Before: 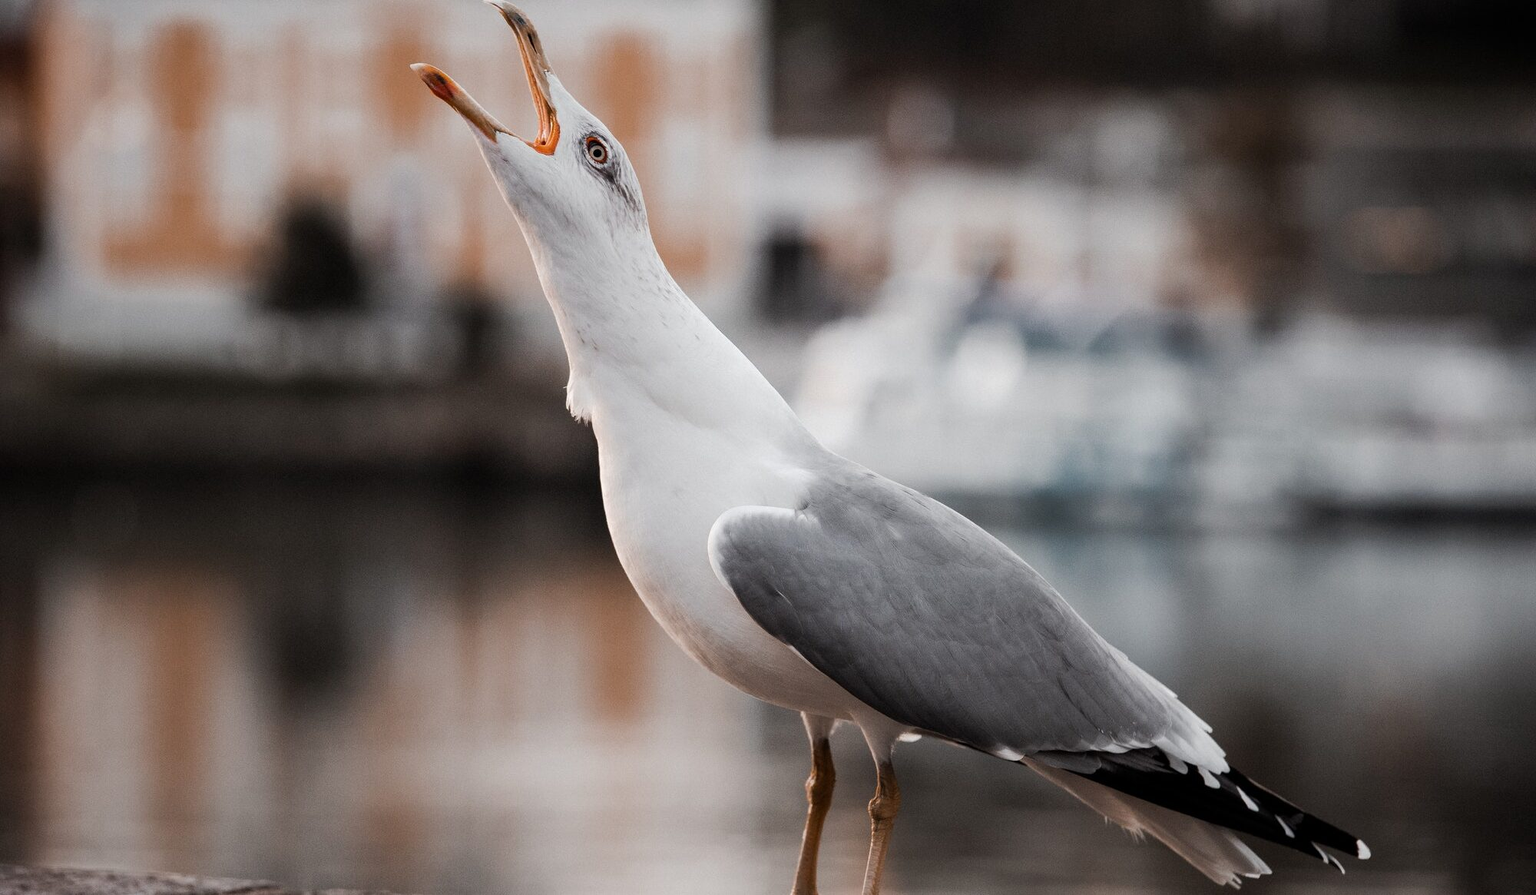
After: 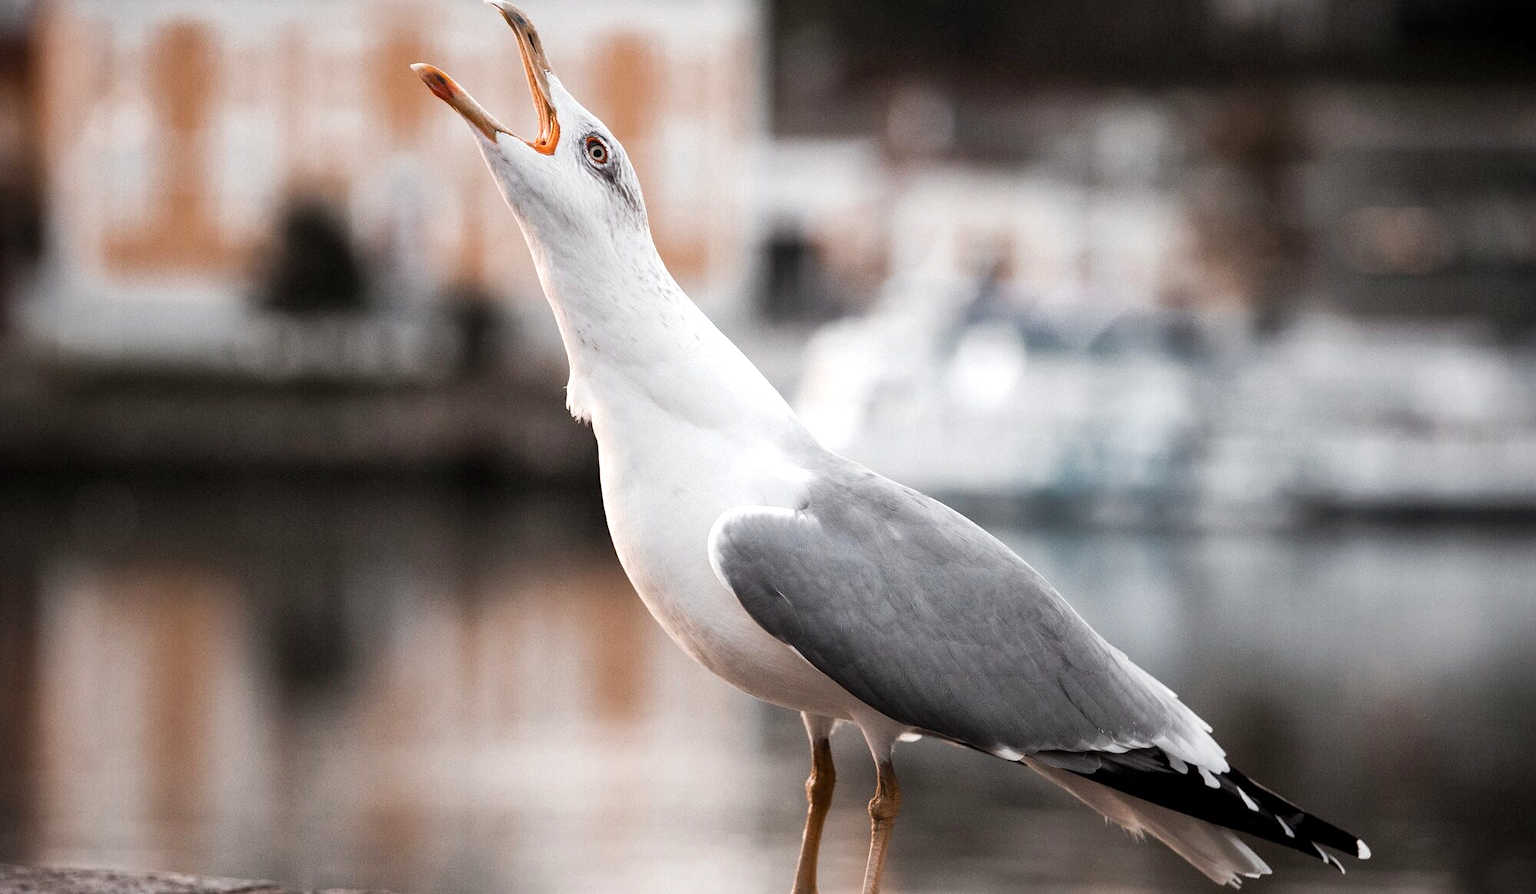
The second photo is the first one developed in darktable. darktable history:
exposure: black level correction 0.001, exposure 0.5 EV, compensate exposure bias true, compensate highlight preservation false
local contrast: mode bilateral grid, contrast 20, coarseness 50, detail 120%, midtone range 0.2
contrast equalizer: octaves 7, y [[0.6 ×6], [0.55 ×6], [0 ×6], [0 ×6], [0 ×6]], mix -0.2
